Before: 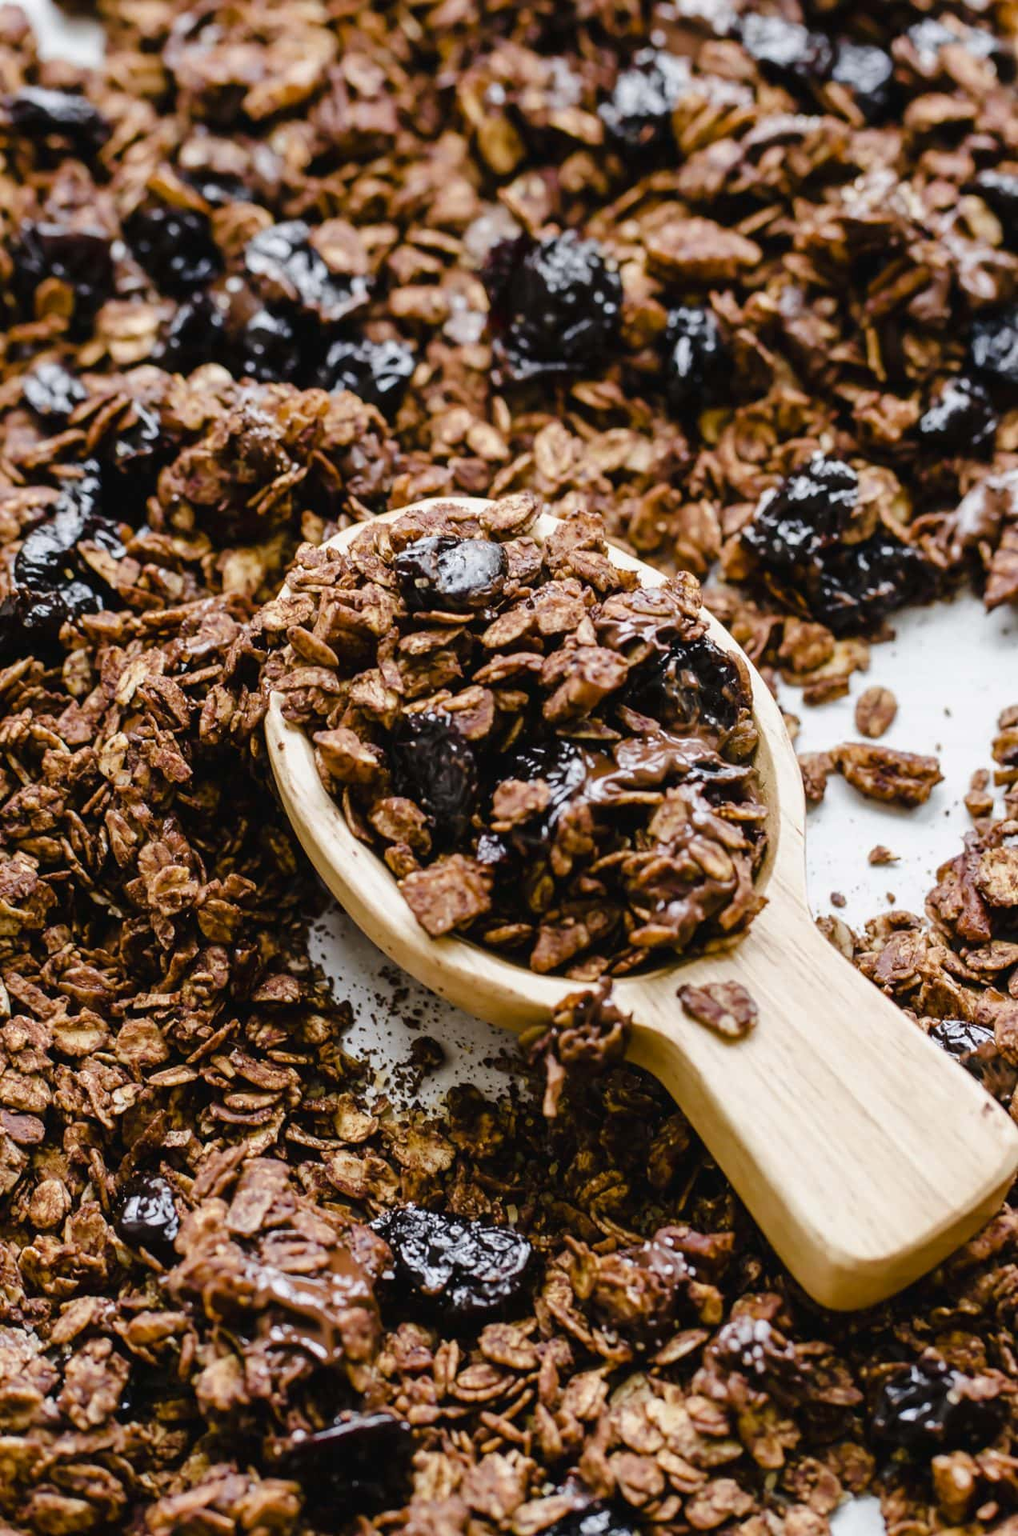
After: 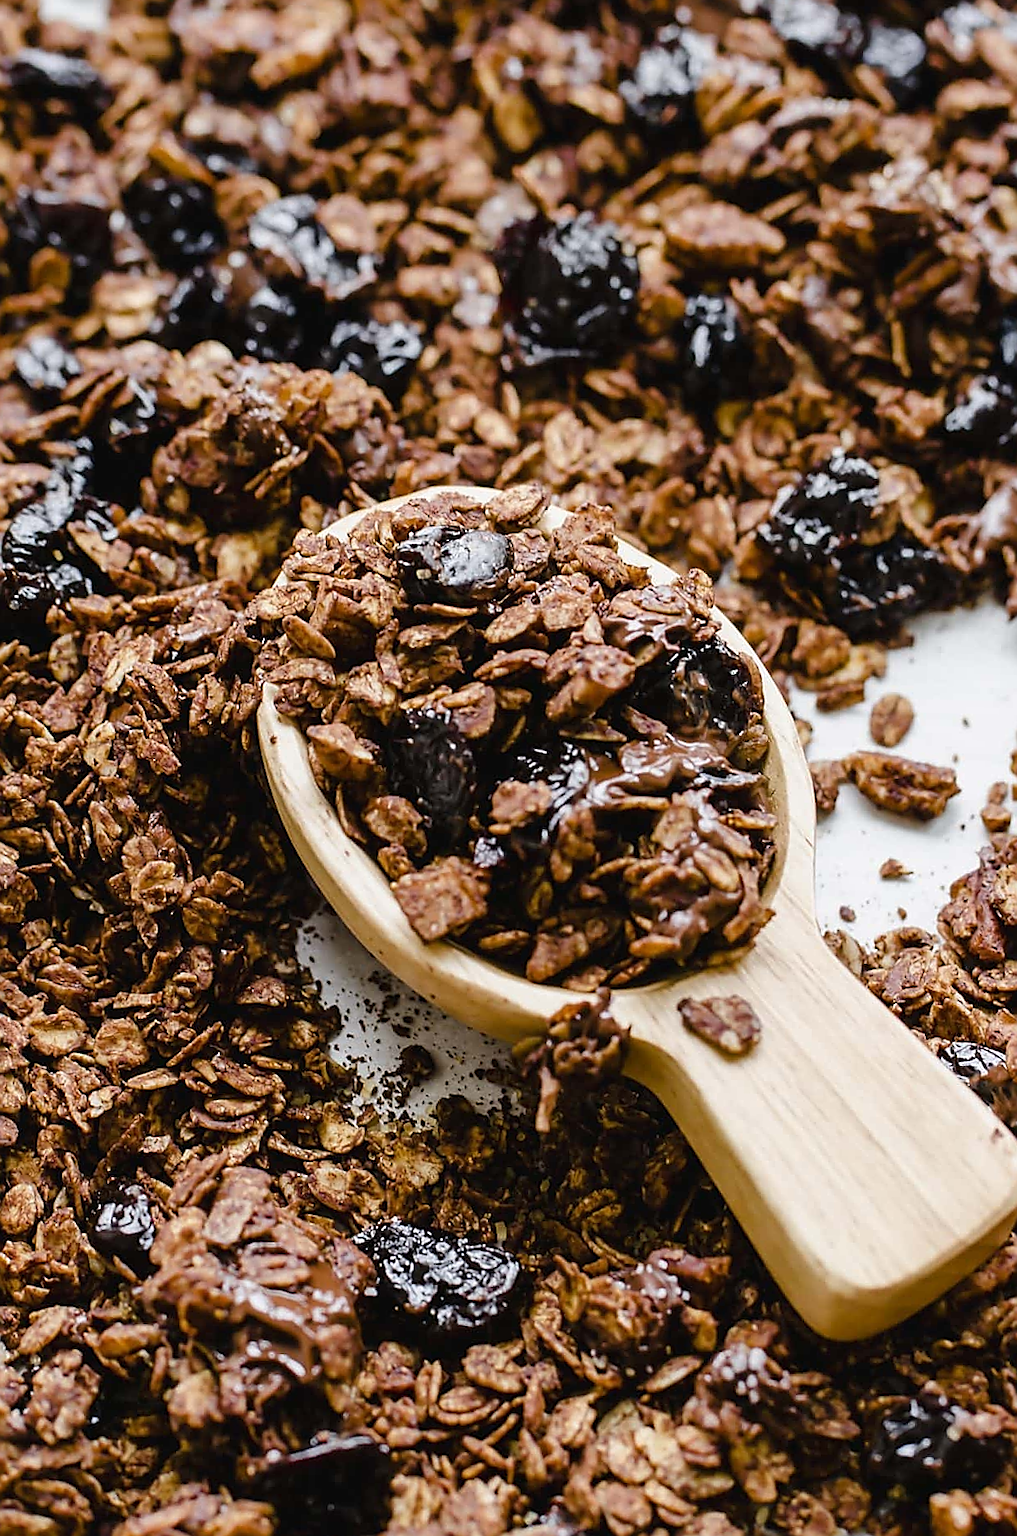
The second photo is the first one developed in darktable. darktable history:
crop and rotate: angle -1.46°
sharpen: radius 1.387, amount 1.255, threshold 0.614
